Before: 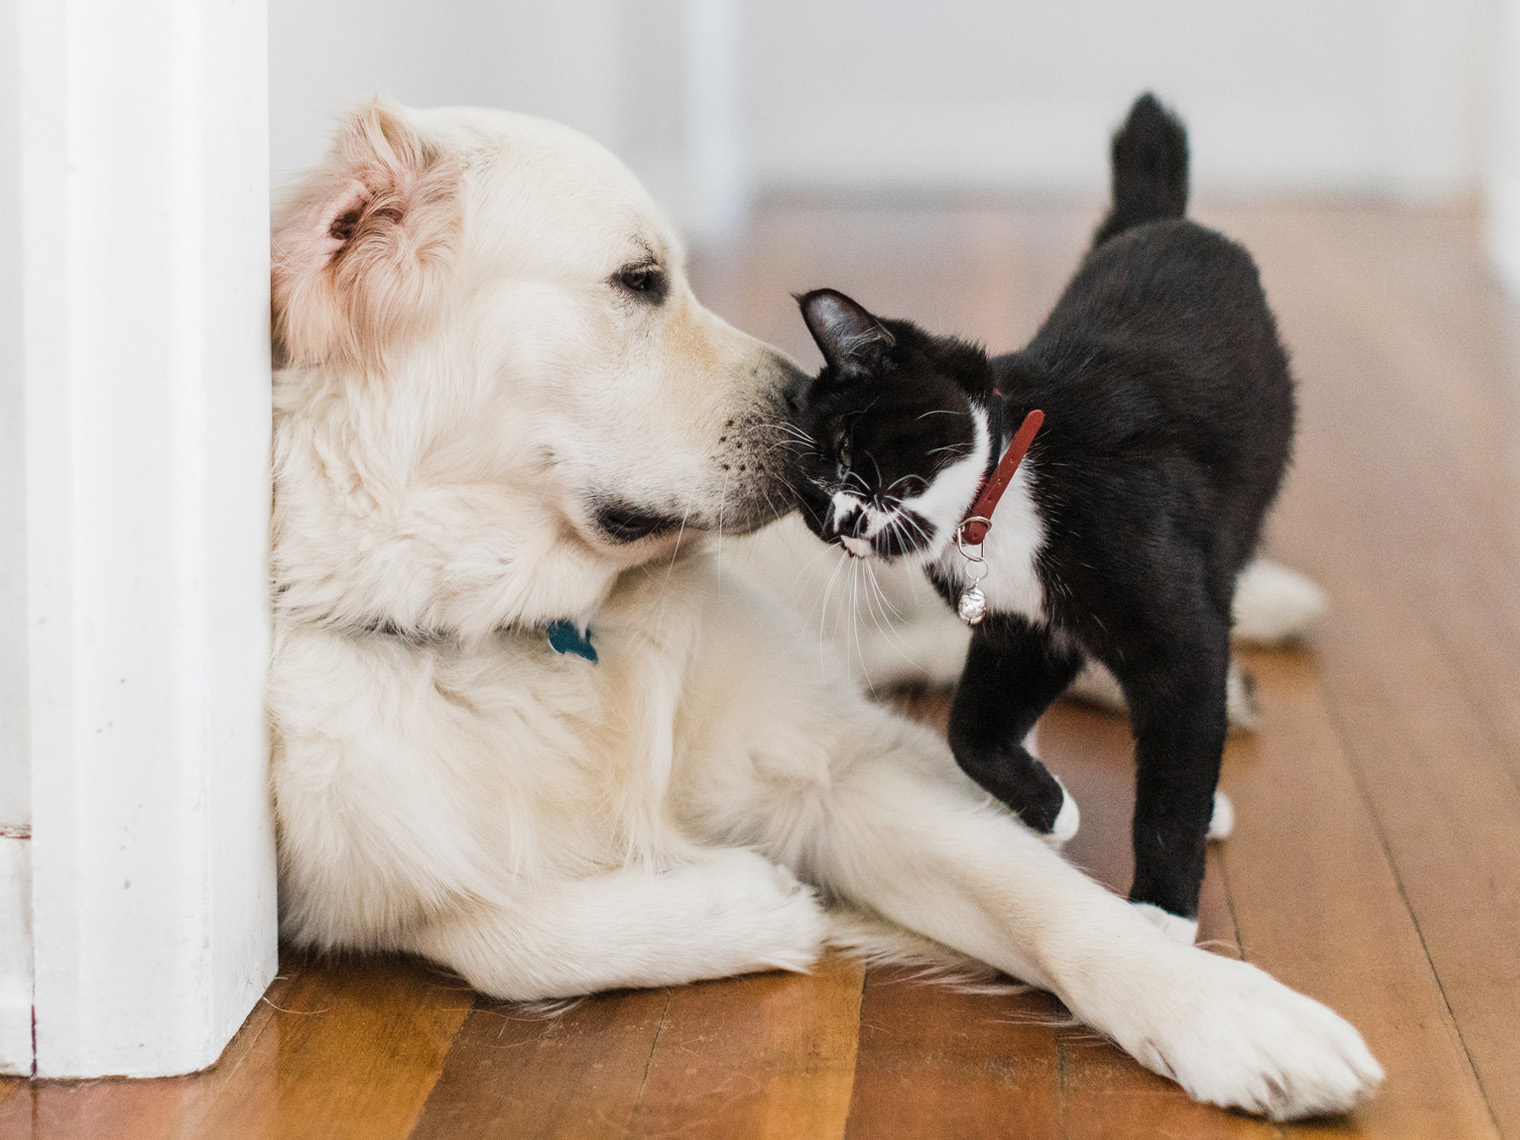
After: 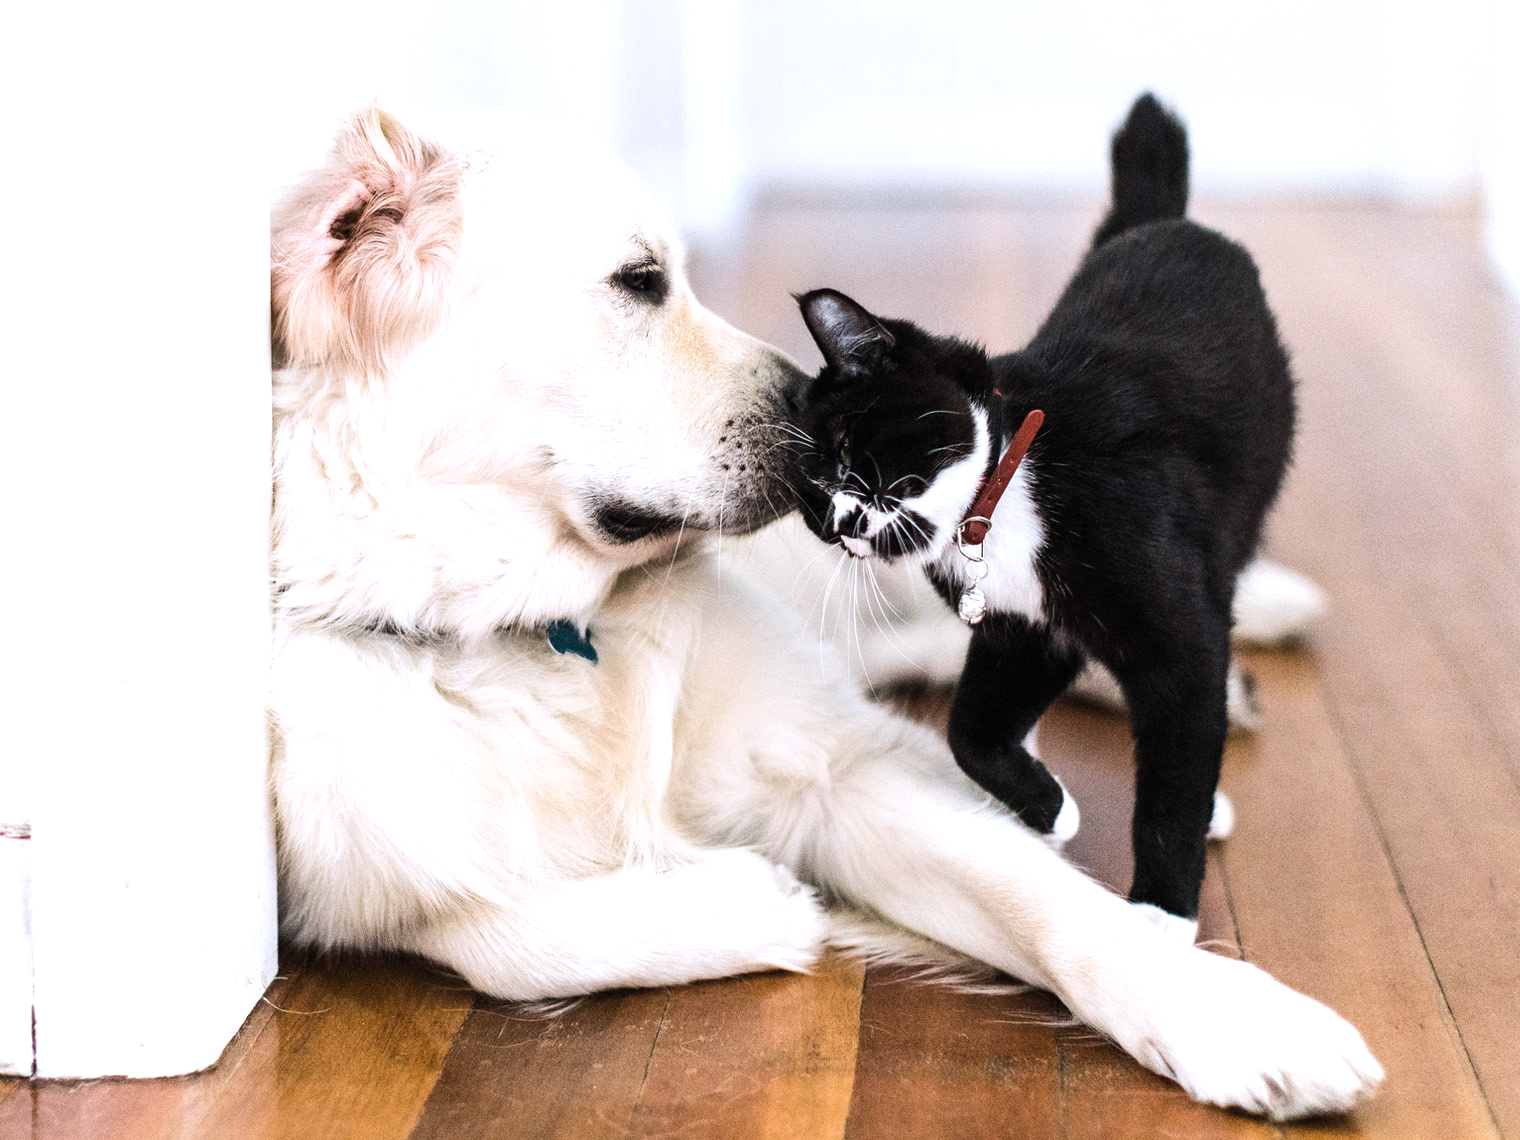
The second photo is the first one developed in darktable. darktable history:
color calibration: illuminant as shot in camera, x 0.358, y 0.373, temperature 4628.91 K
tone equalizer: -8 EV -0.75 EV, -7 EV -0.7 EV, -6 EV -0.6 EV, -5 EV -0.4 EV, -3 EV 0.4 EV, -2 EV 0.6 EV, -1 EV 0.7 EV, +0 EV 0.75 EV, edges refinement/feathering 500, mask exposure compensation -1.57 EV, preserve details no
